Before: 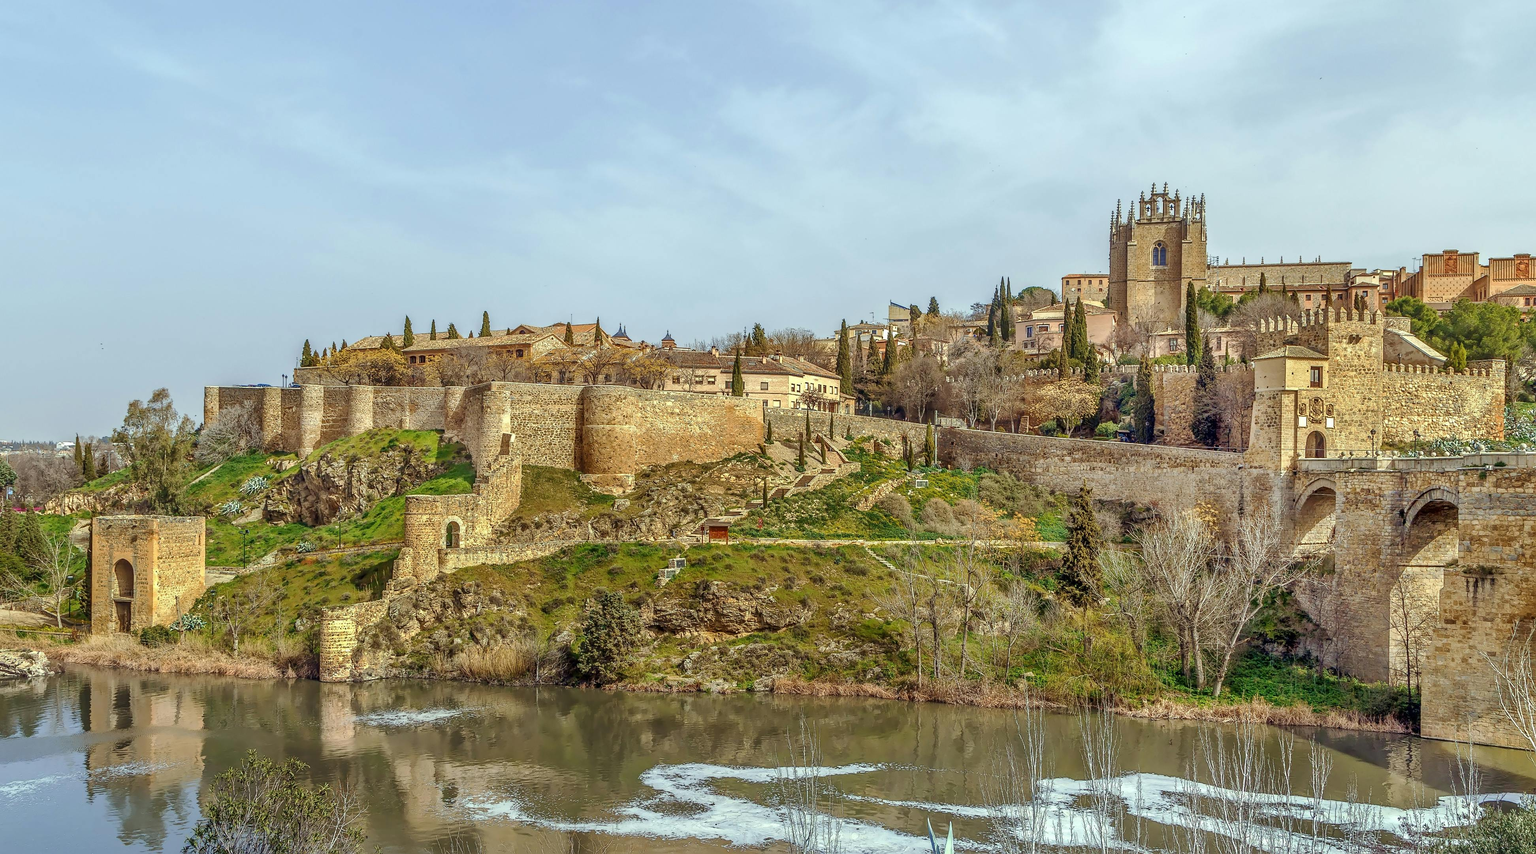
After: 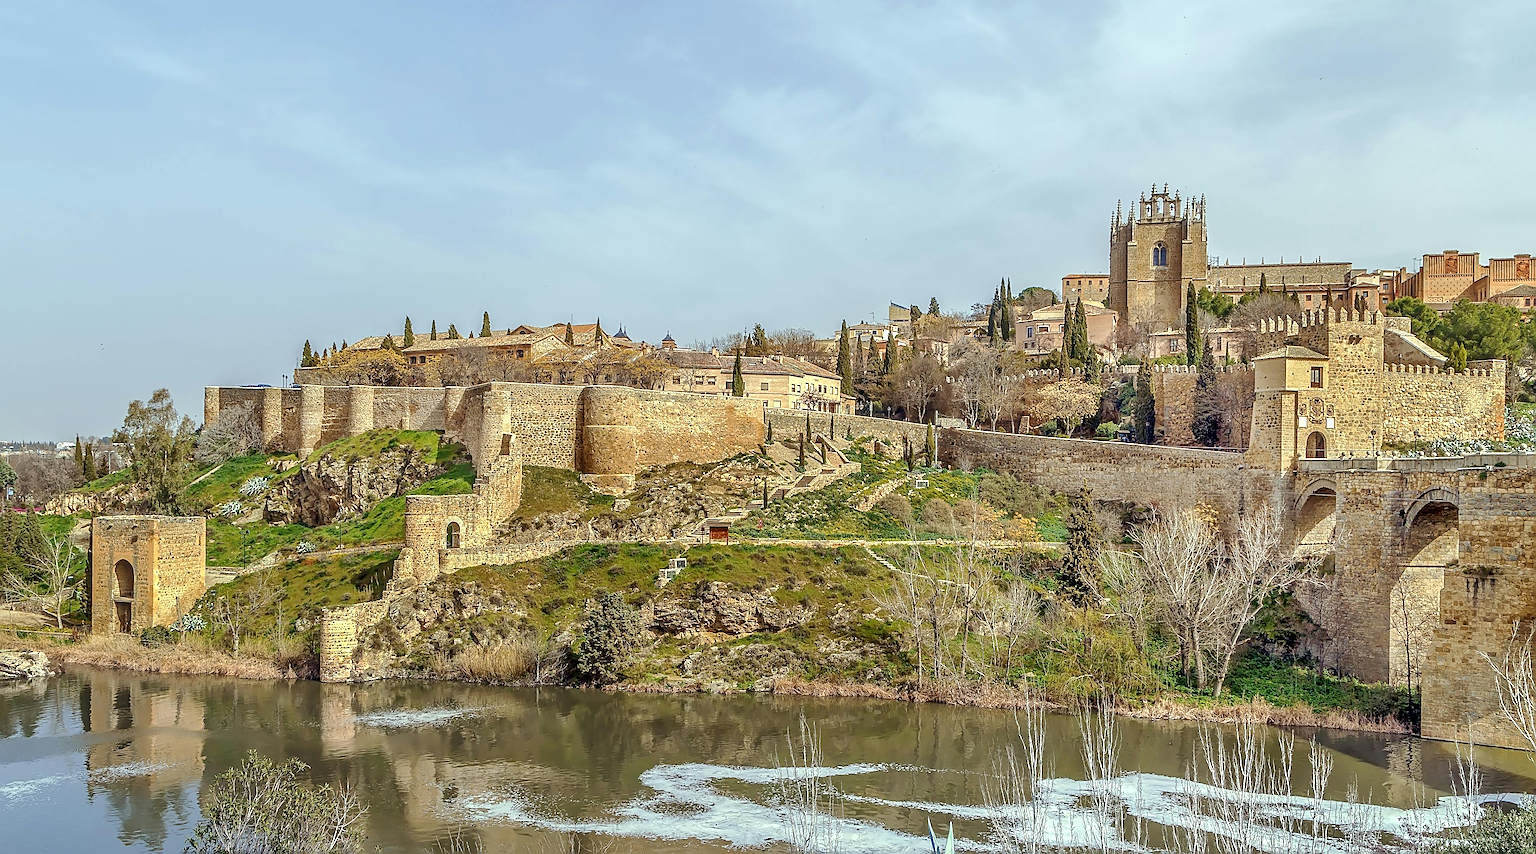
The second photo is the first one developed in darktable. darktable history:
sharpen: radius 2.839, amount 0.73
